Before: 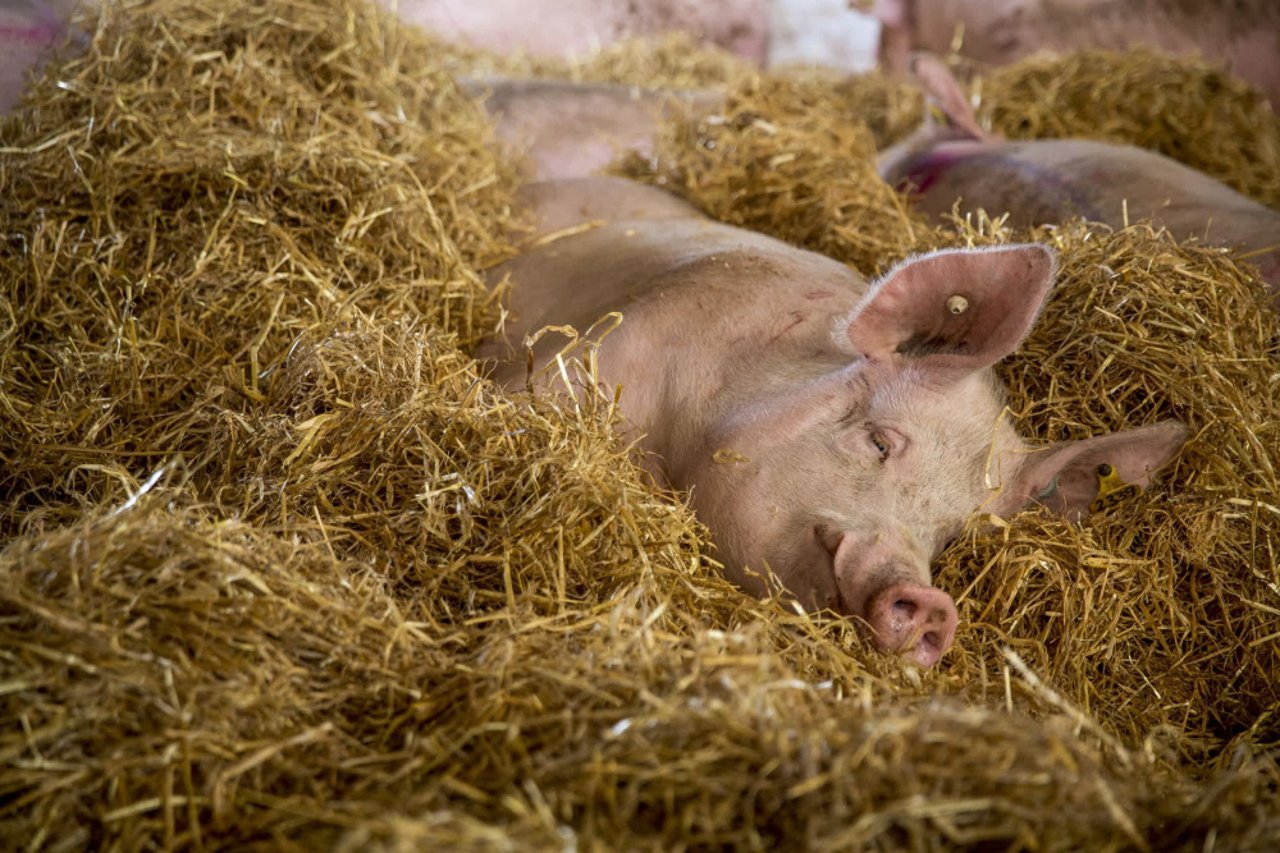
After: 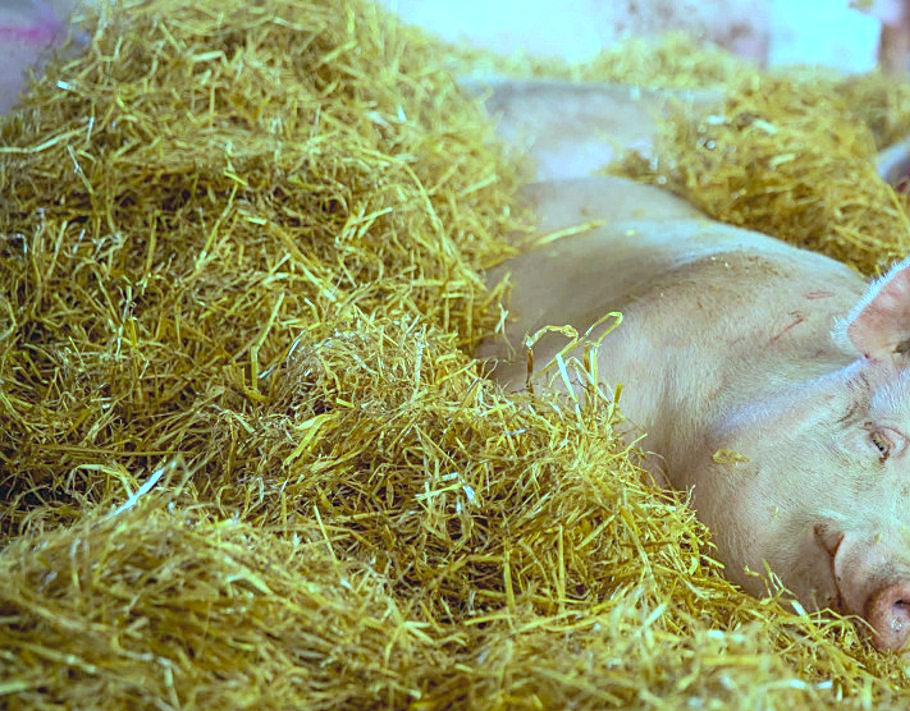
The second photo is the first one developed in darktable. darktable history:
contrast brightness saturation: contrast 0.07, brightness 0.18, saturation 0.4
white balance: red 0.926, green 1.003, blue 1.133
crop: right 28.885%, bottom 16.626%
contrast equalizer: y [[0.5, 0.488, 0.462, 0.461, 0.491, 0.5], [0.5 ×6], [0.5 ×6], [0 ×6], [0 ×6]]
exposure: black level correction 0, exposure 0.3 EV, compensate highlight preservation false
sharpen: on, module defaults
color balance: mode lift, gamma, gain (sRGB), lift [0.997, 0.979, 1.021, 1.011], gamma [1, 1.084, 0.916, 0.998], gain [1, 0.87, 1.13, 1.101], contrast 4.55%, contrast fulcrum 38.24%, output saturation 104.09%
